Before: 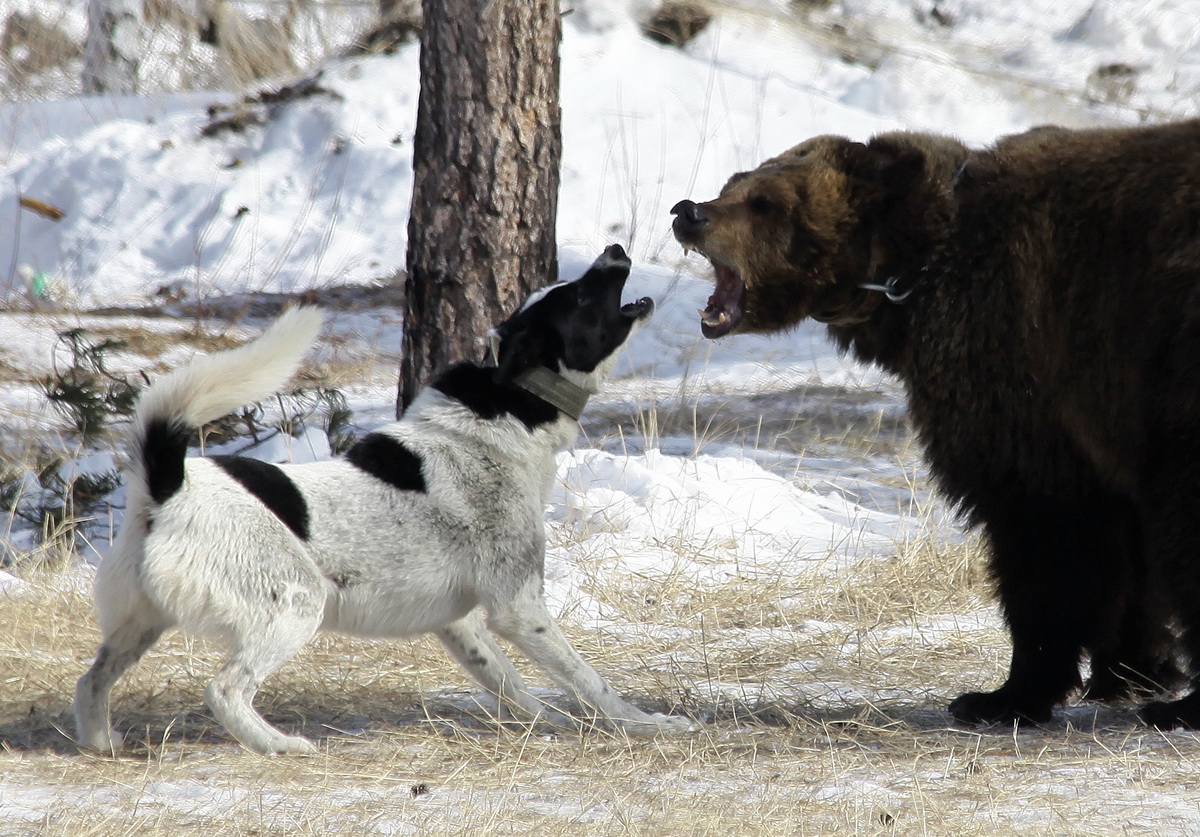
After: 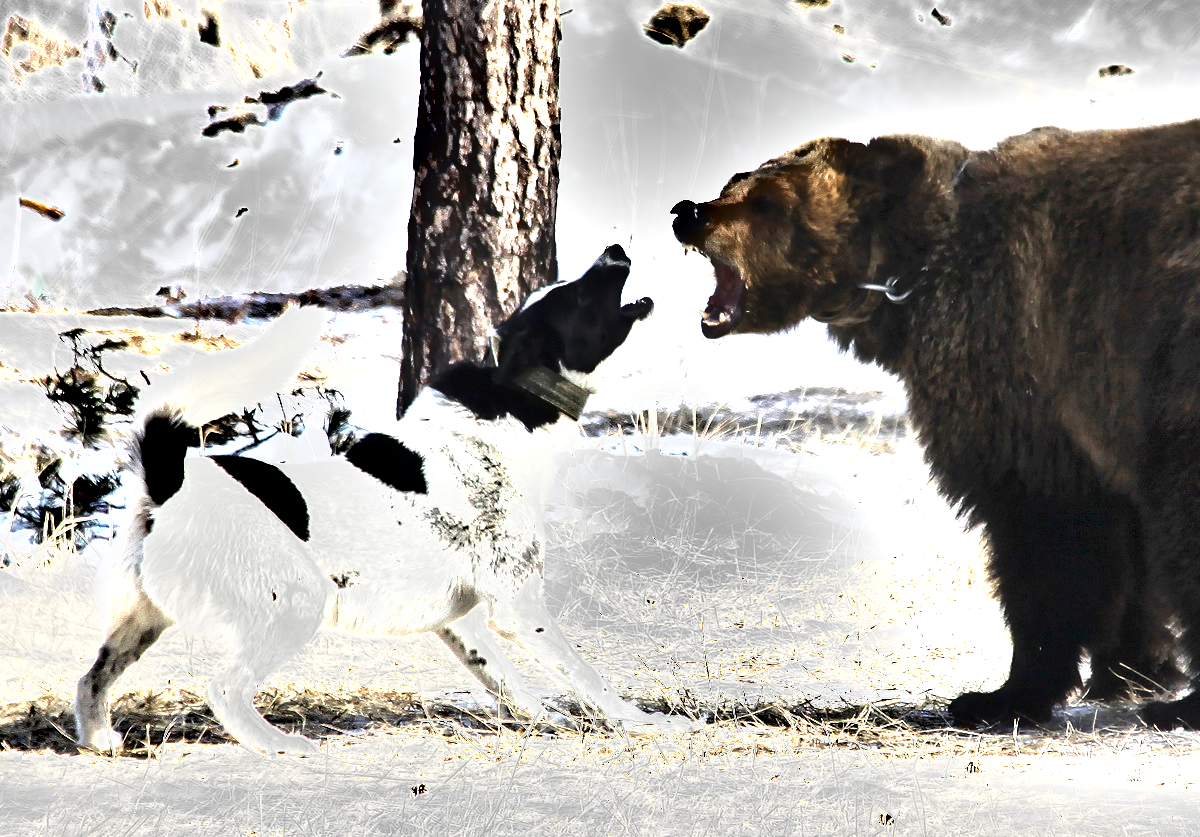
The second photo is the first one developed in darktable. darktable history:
shadows and highlights: soften with gaussian
exposure: black level correction 0, exposure 1.88 EV, compensate highlight preservation false
color zones: curves: ch0 [(0.018, 0.548) (0.197, 0.654) (0.425, 0.447) (0.605, 0.658) (0.732, 0.579)]; ch1 [(0.105, 0.531) (0.224, 0.531) (0.386, 0.39) (0.618, 0.456) (0.732, 0.456) (0.956, 0.421)]; ch2 [(0.039, 0.583) (0.215, 0.465) (0.399, 0.544) (0.465, 0.548) (0.614, 0.447) (0.724, 0.43) (0.882, 0.623) (0.956, 0.632)]
sharpen: radius 5.363, amount 0.312, threshold 26.573
